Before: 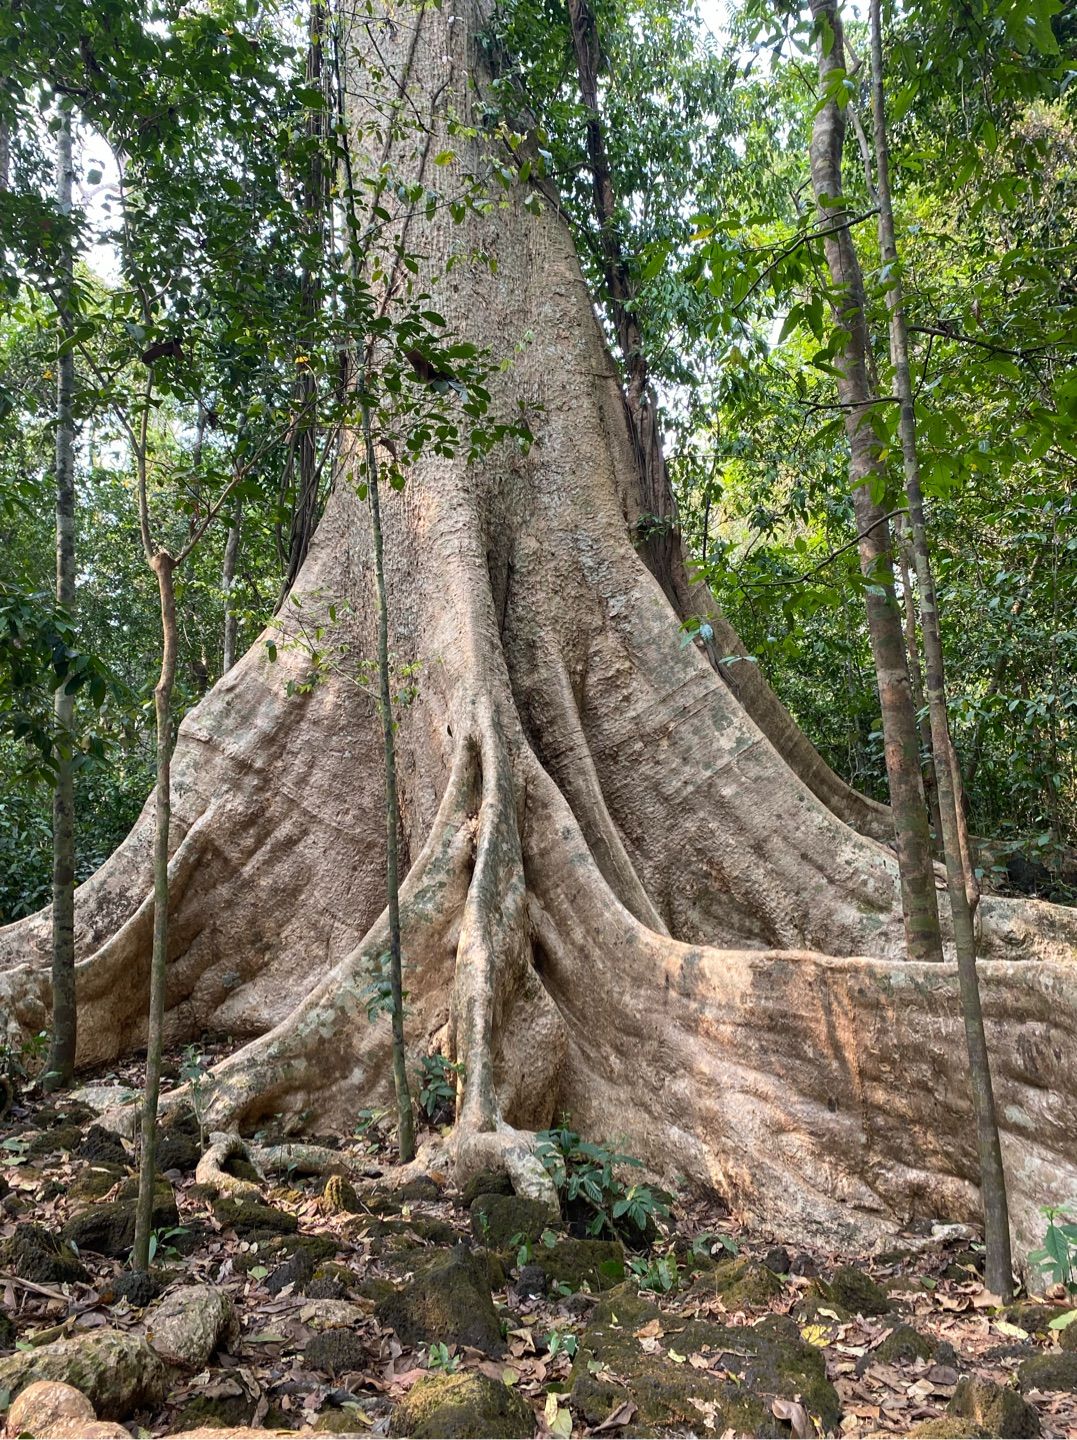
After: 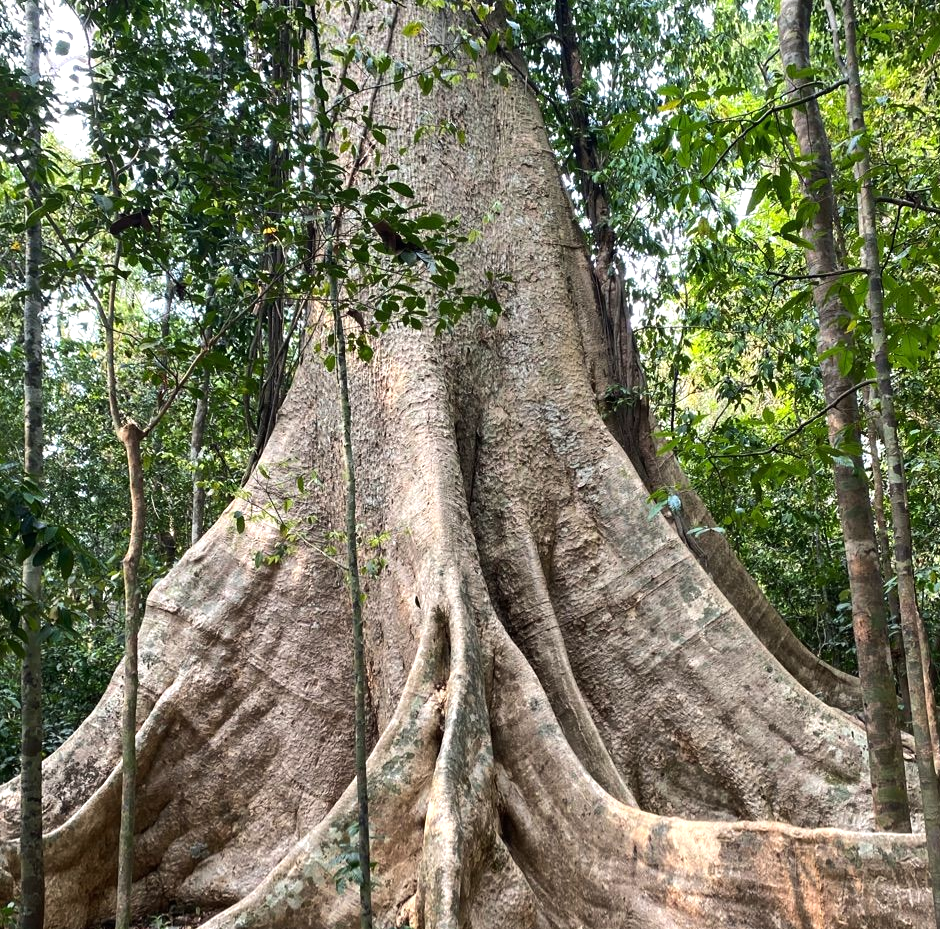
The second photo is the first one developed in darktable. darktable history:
crop: left 3.015%, top 8.969%, right 9.647%, bottom 26.457%
tone equalizer: -8 EV -0.417 EV, -7 EV -0.389 EV, -6 EV -0.333 EV, -5 EV -0.222 EV, -3 EV 0.222 EV, -2 EV 0.333 EV, -1 EV 0.389 EV, +0 EV 0.417 EV, edges refinement/feathering 500, mask exposure compensation -1.57 EV, preserve details no
